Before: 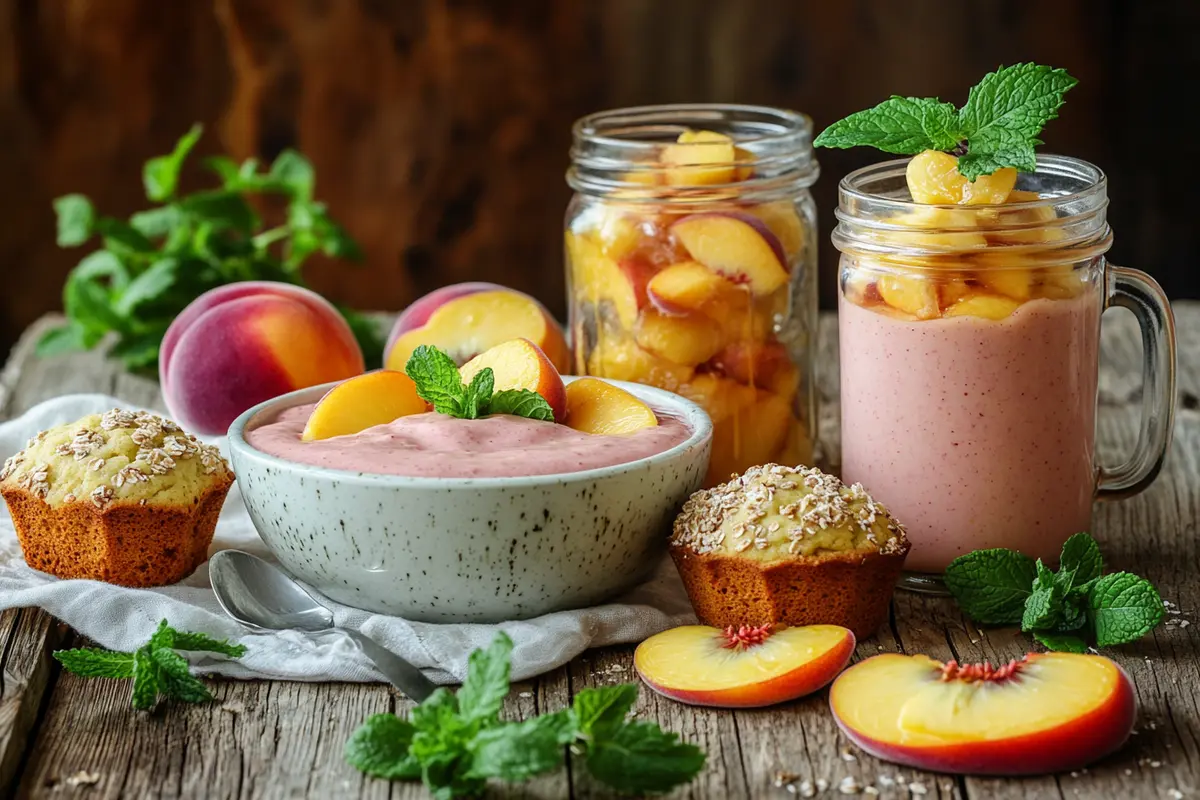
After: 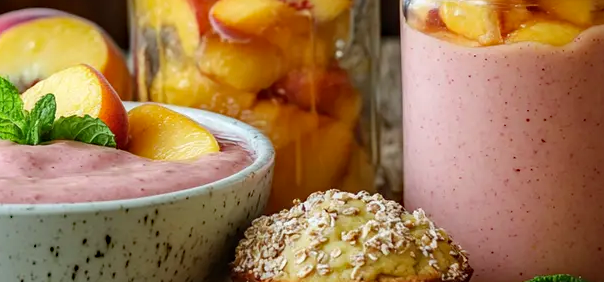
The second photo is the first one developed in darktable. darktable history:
haze removal: adaptive false
crop: left 36.505%, top 34.337%, right 13.11%, bottom 30.352%
